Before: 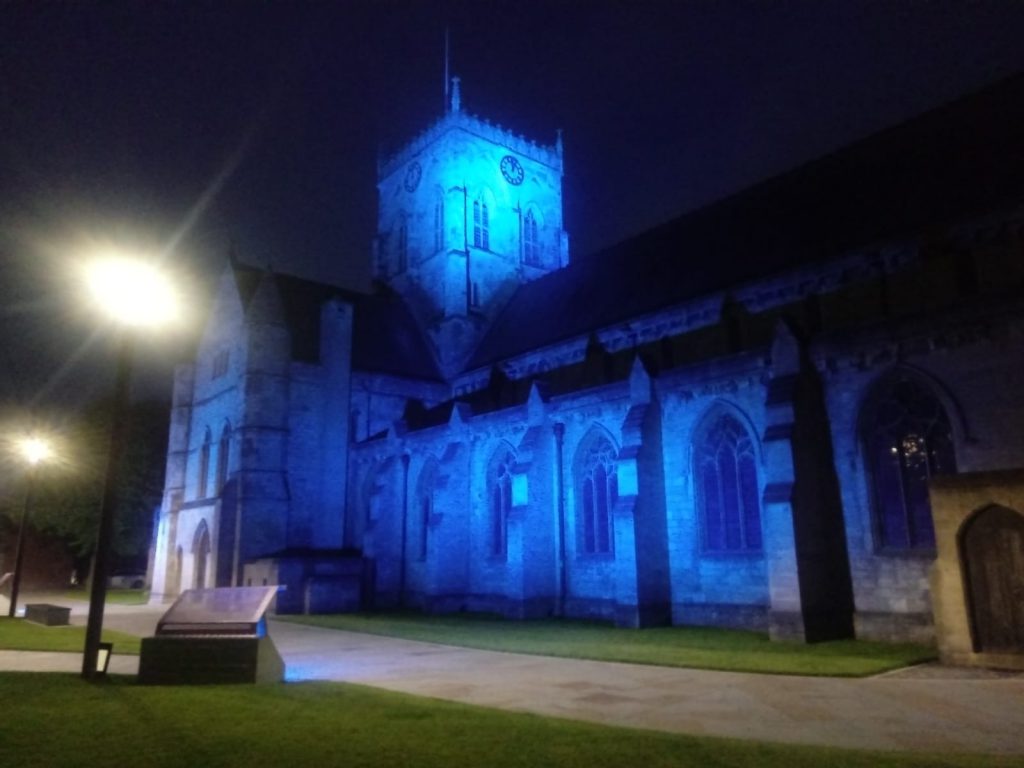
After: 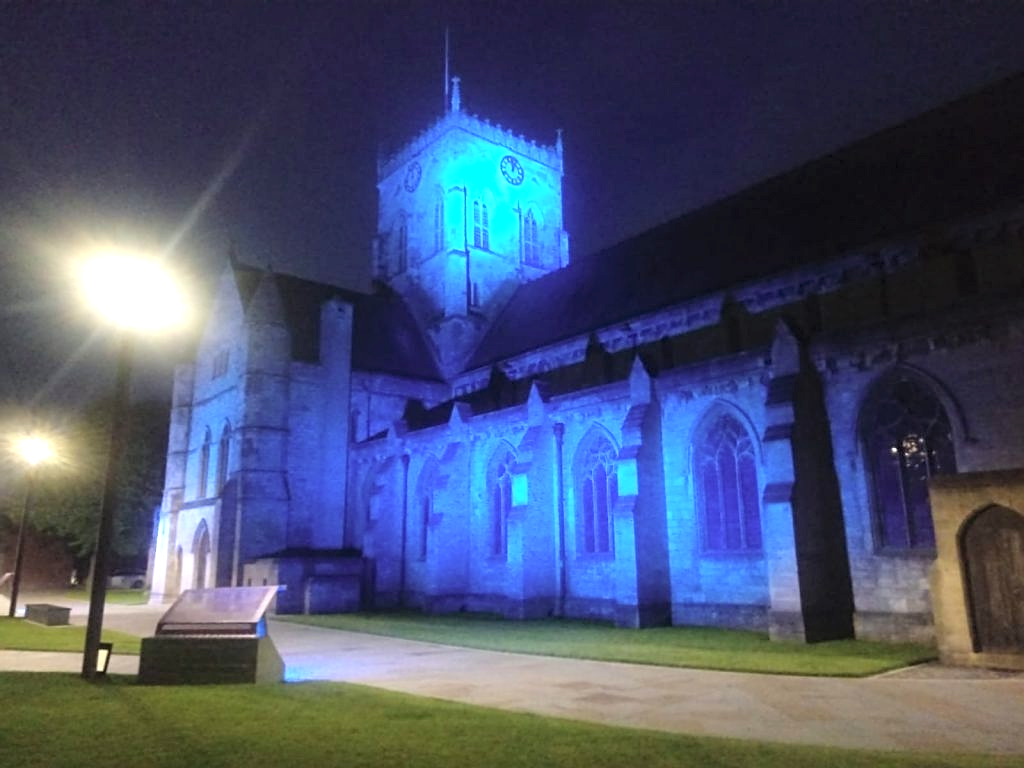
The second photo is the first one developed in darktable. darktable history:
sharpen: on, module defaults
exposure: exposure 0.608 EV, compensate exposure bias true, compensate highlight preservation false
contrast brightness saturation: brightness 0.143
